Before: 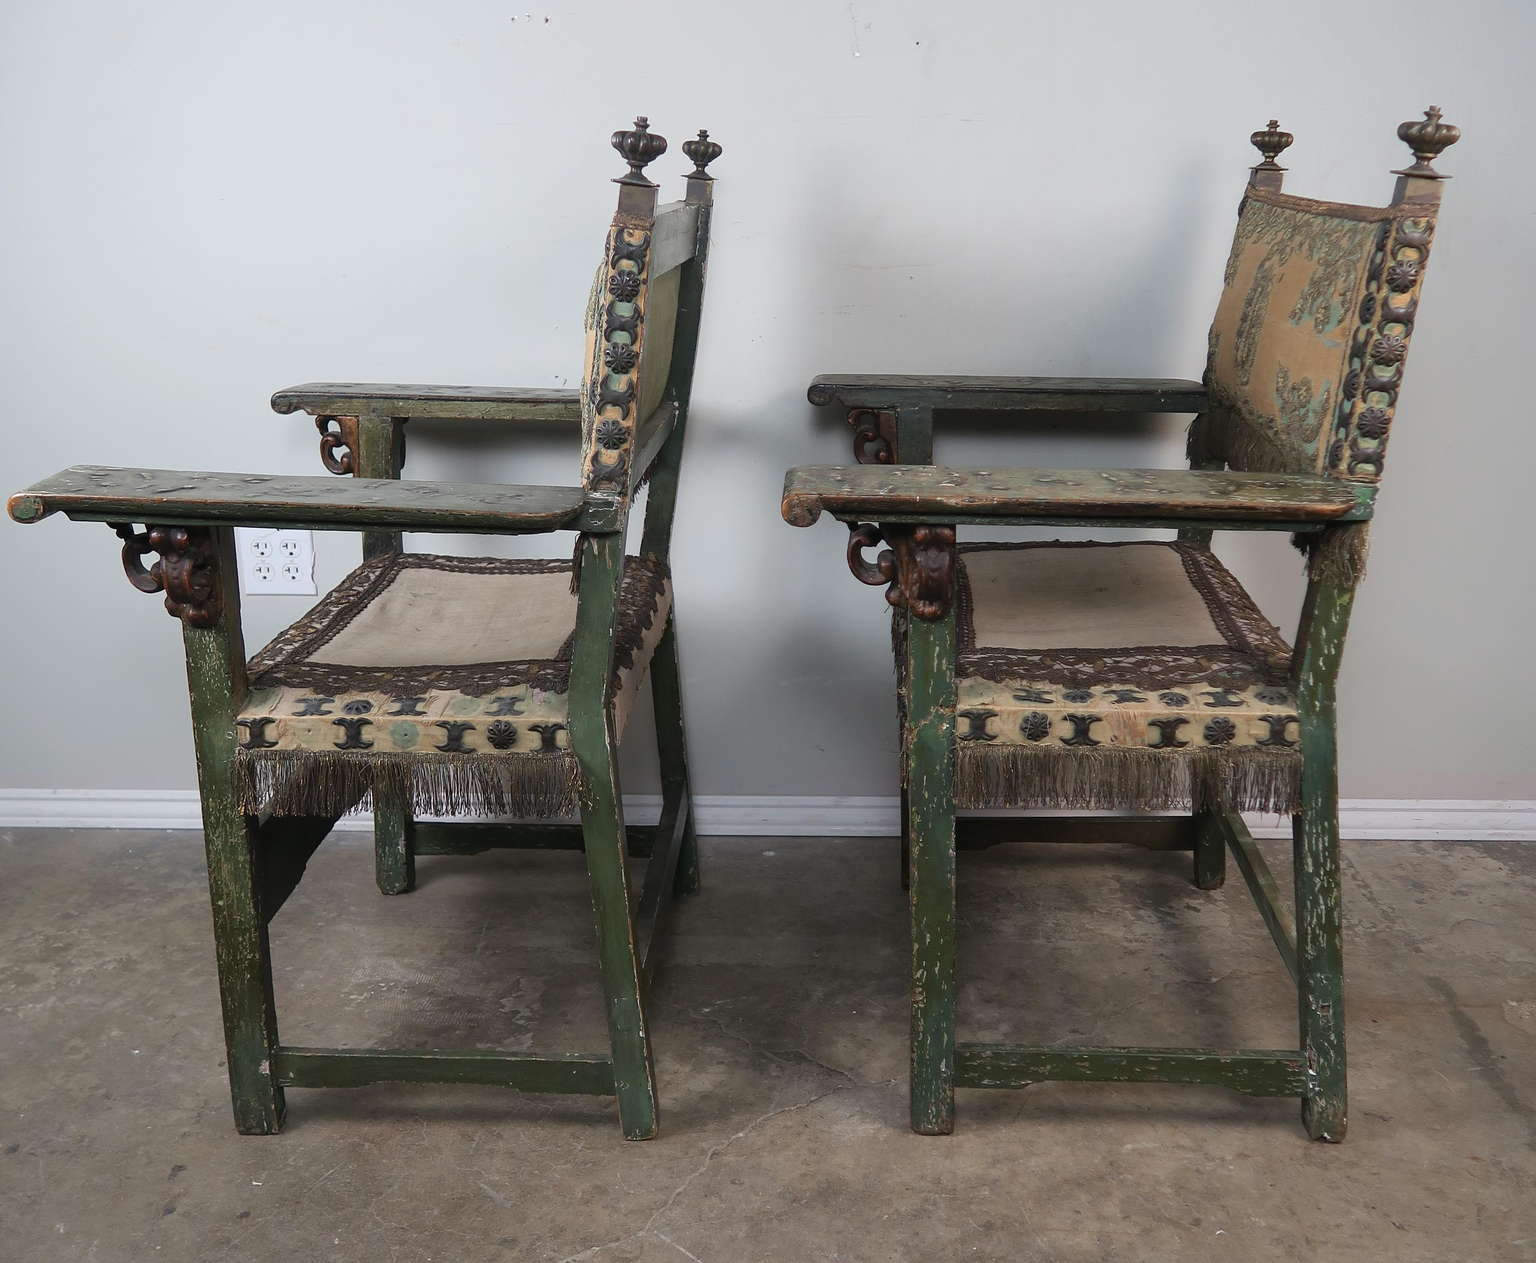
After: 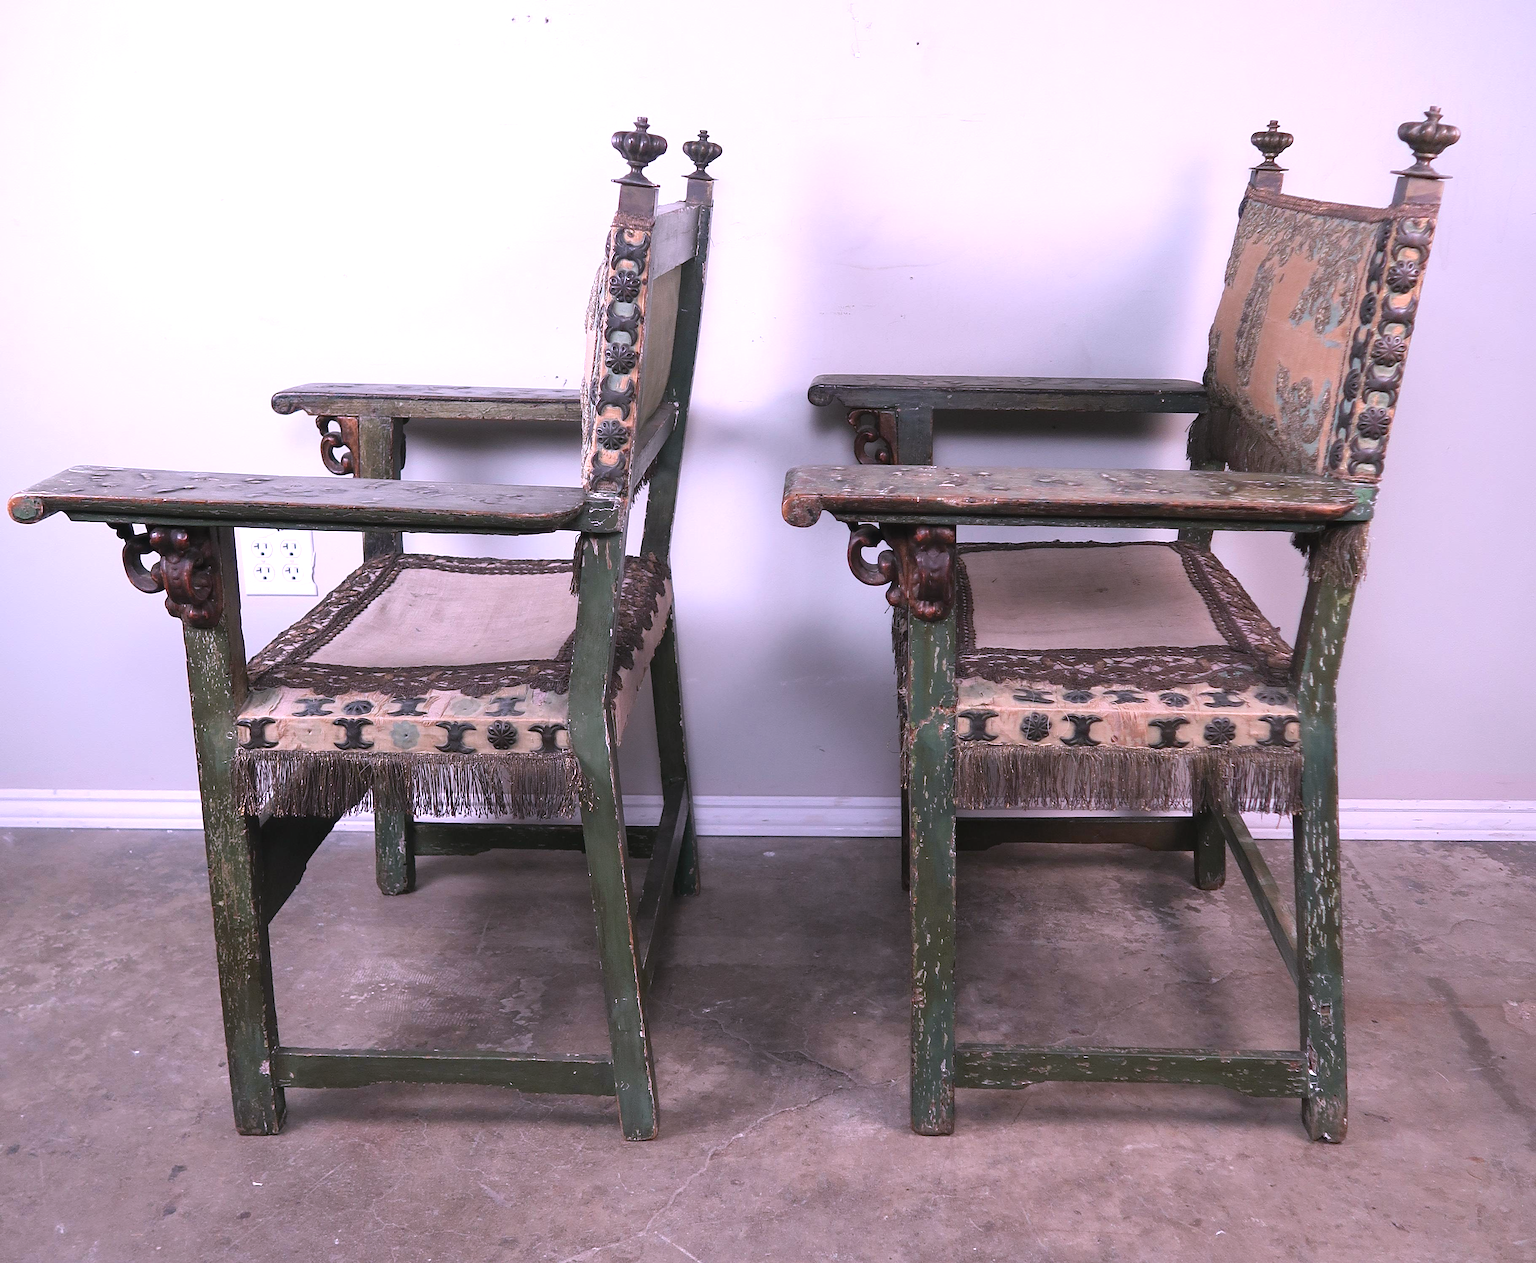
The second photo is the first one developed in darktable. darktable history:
exposure: exposure 0.661 EV, compensate highlight preservation false
color correction: highlights a* 15.46, highlights b* -20.56
